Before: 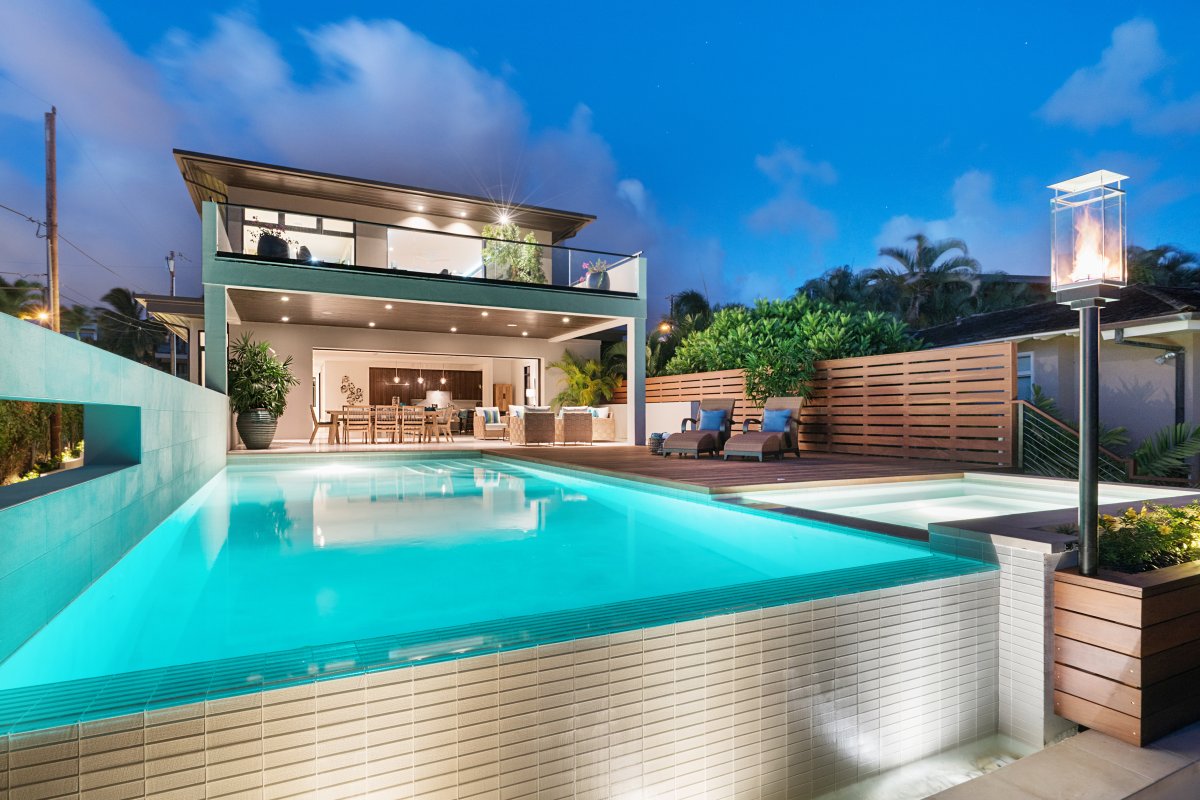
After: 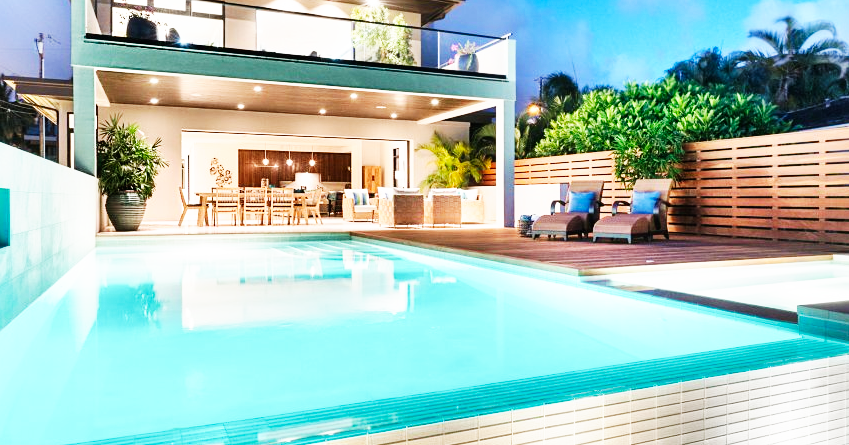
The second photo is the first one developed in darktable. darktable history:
crop: left 10.935%, top 27.264%, right 18.295%, bottom 17.039%
base curve: curves: ch0 [(0, 0) (0.007, 0.004) (0.027, 0.03) (0.046, 0.07) (0.207, 0.54) (0.442, 0.872) (0.673, 0.972) (1, 1)], preserve colors none
